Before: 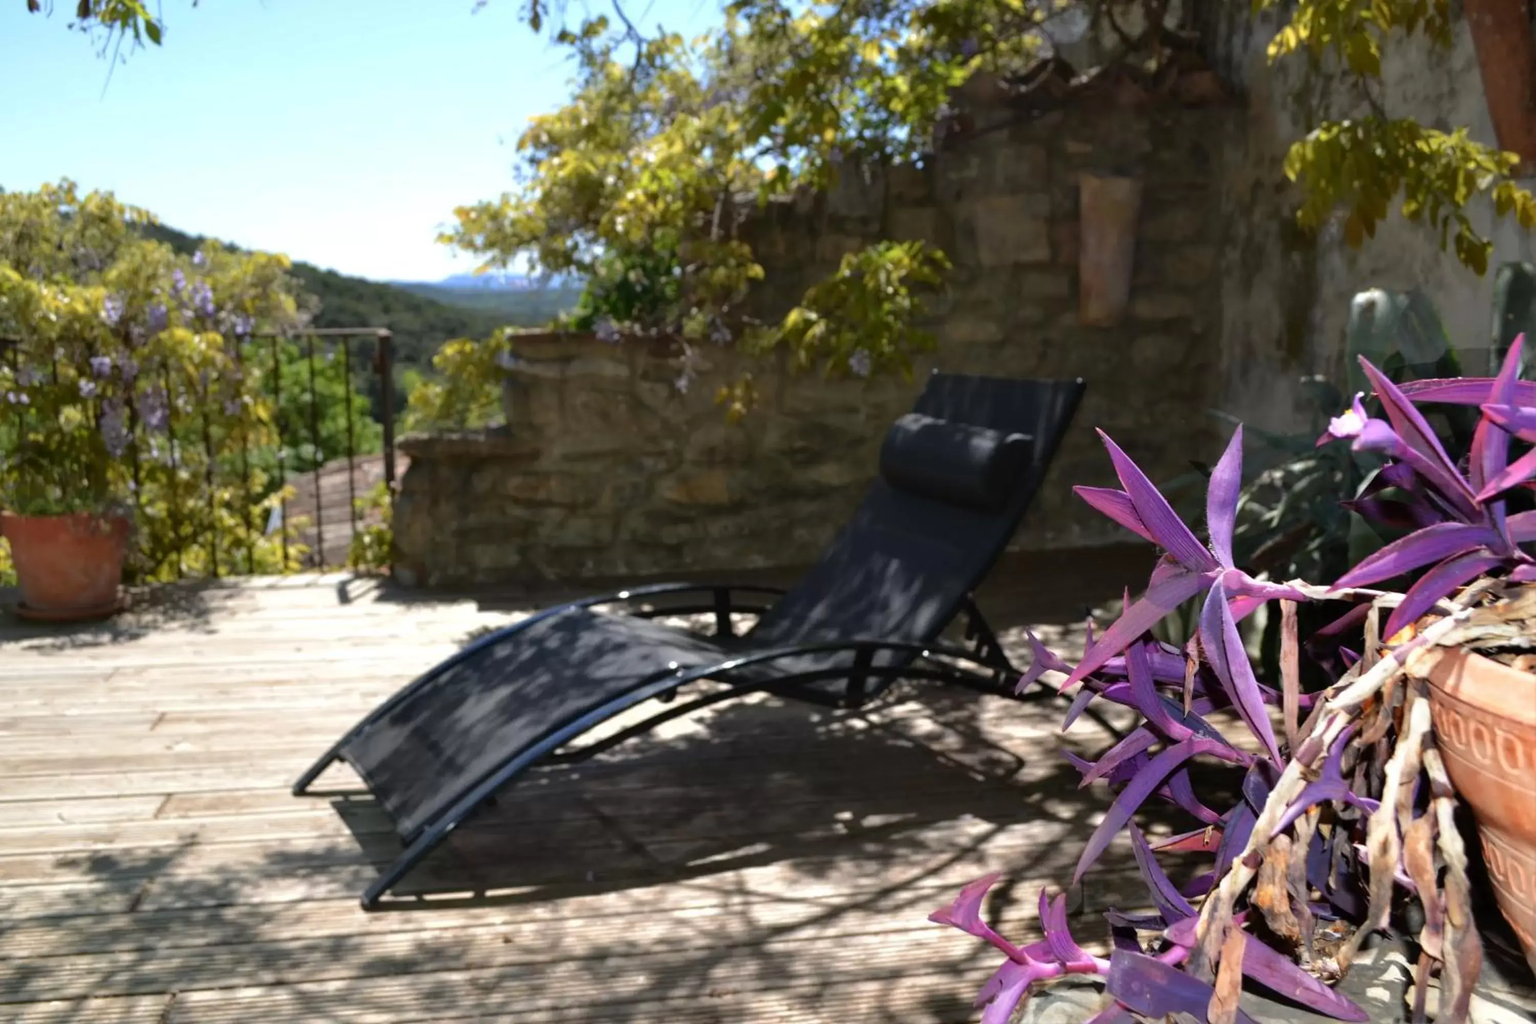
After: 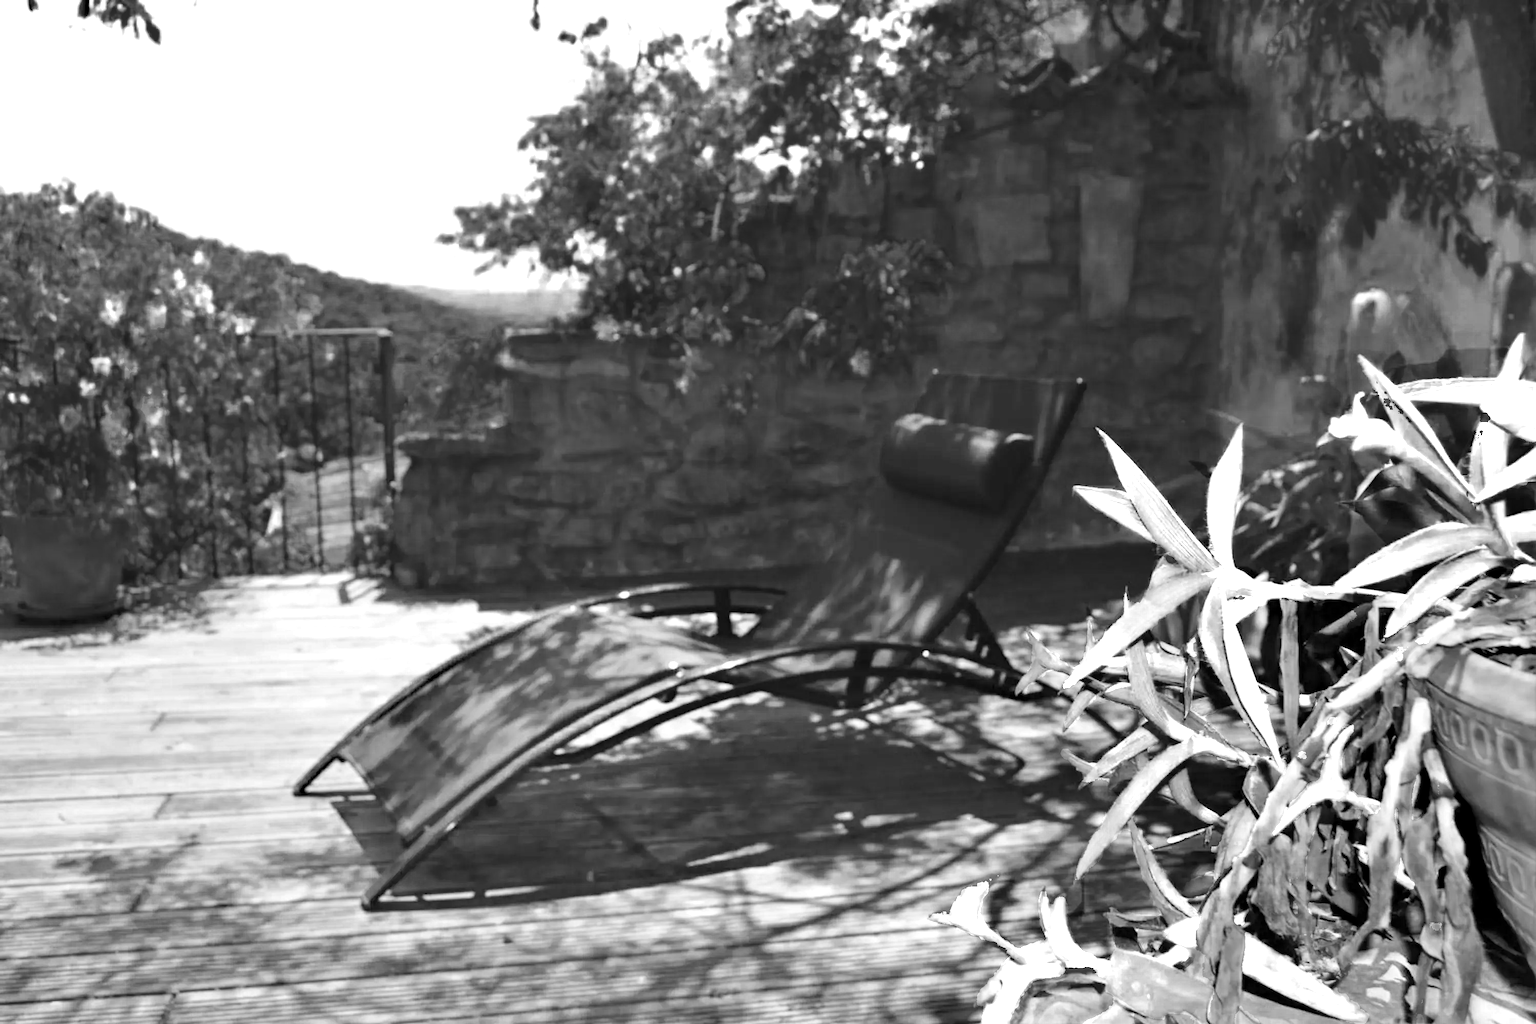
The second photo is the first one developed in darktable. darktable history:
base curve: curves: ch0 [(0, 0) (0.204, 0.334) (0.55, 0.733) (1, 1)], fusion 1, preserve colors none
color zones: curves: ch0 [(0.287, 0.048) (0.493, 0.484) (0.737, 0.816)]; ch1 [(0, 0) (0.143, 0) (0.286, 0) (0.429, 0) (0.571, 0) (0.714, 0) (0.857, 0)]
